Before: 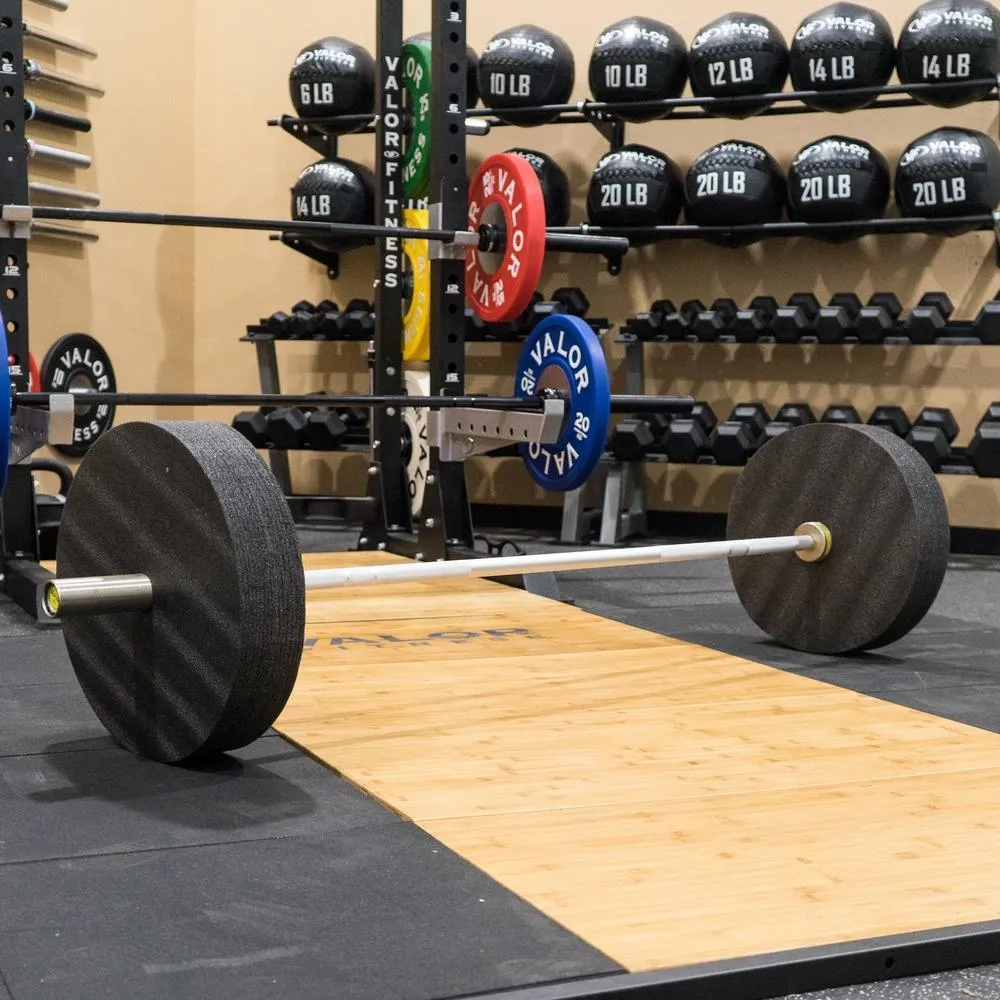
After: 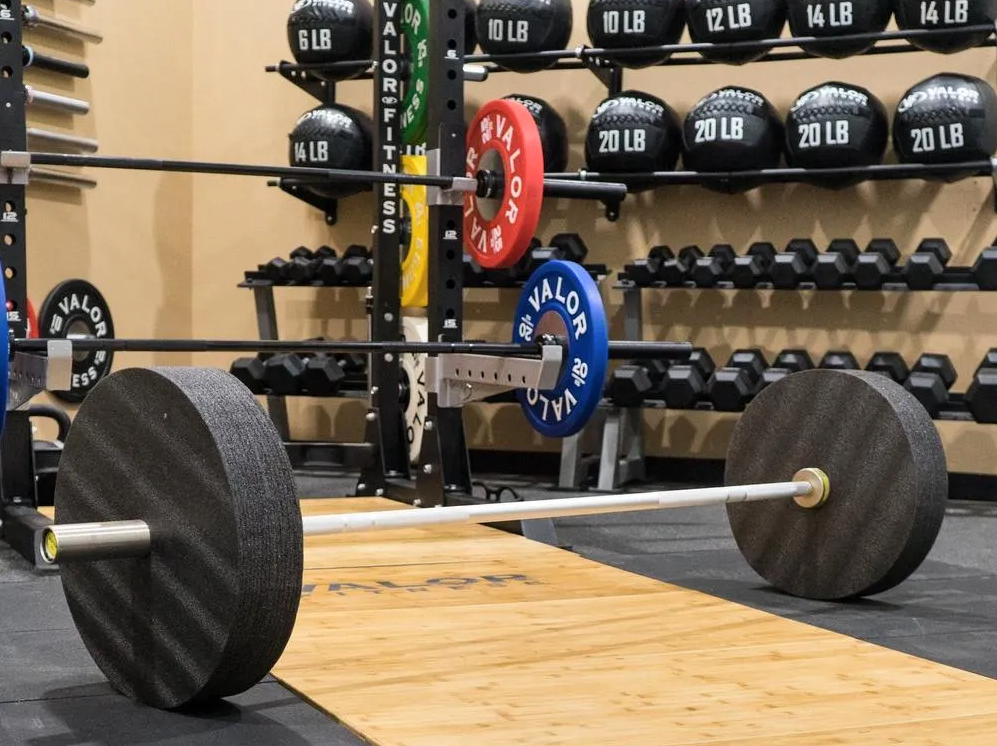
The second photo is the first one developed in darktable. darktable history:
shadows and highlights: low approximation 0.01, soften with gaussian
crop: left 0.234%, top 5.497%, bottom 19.901%
